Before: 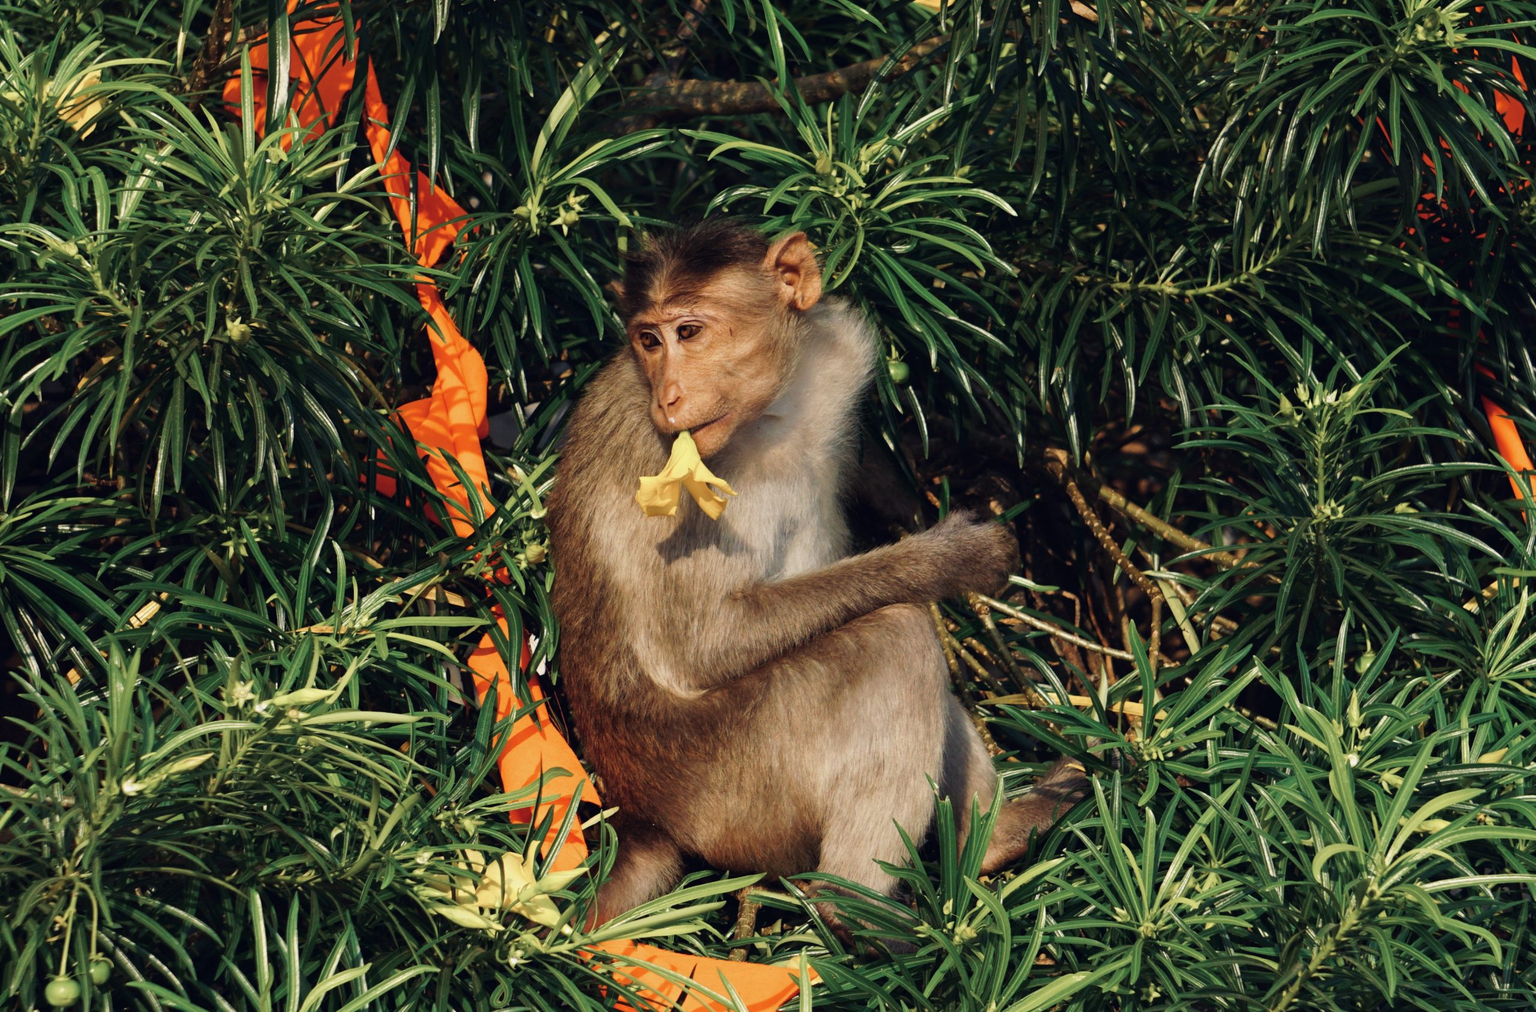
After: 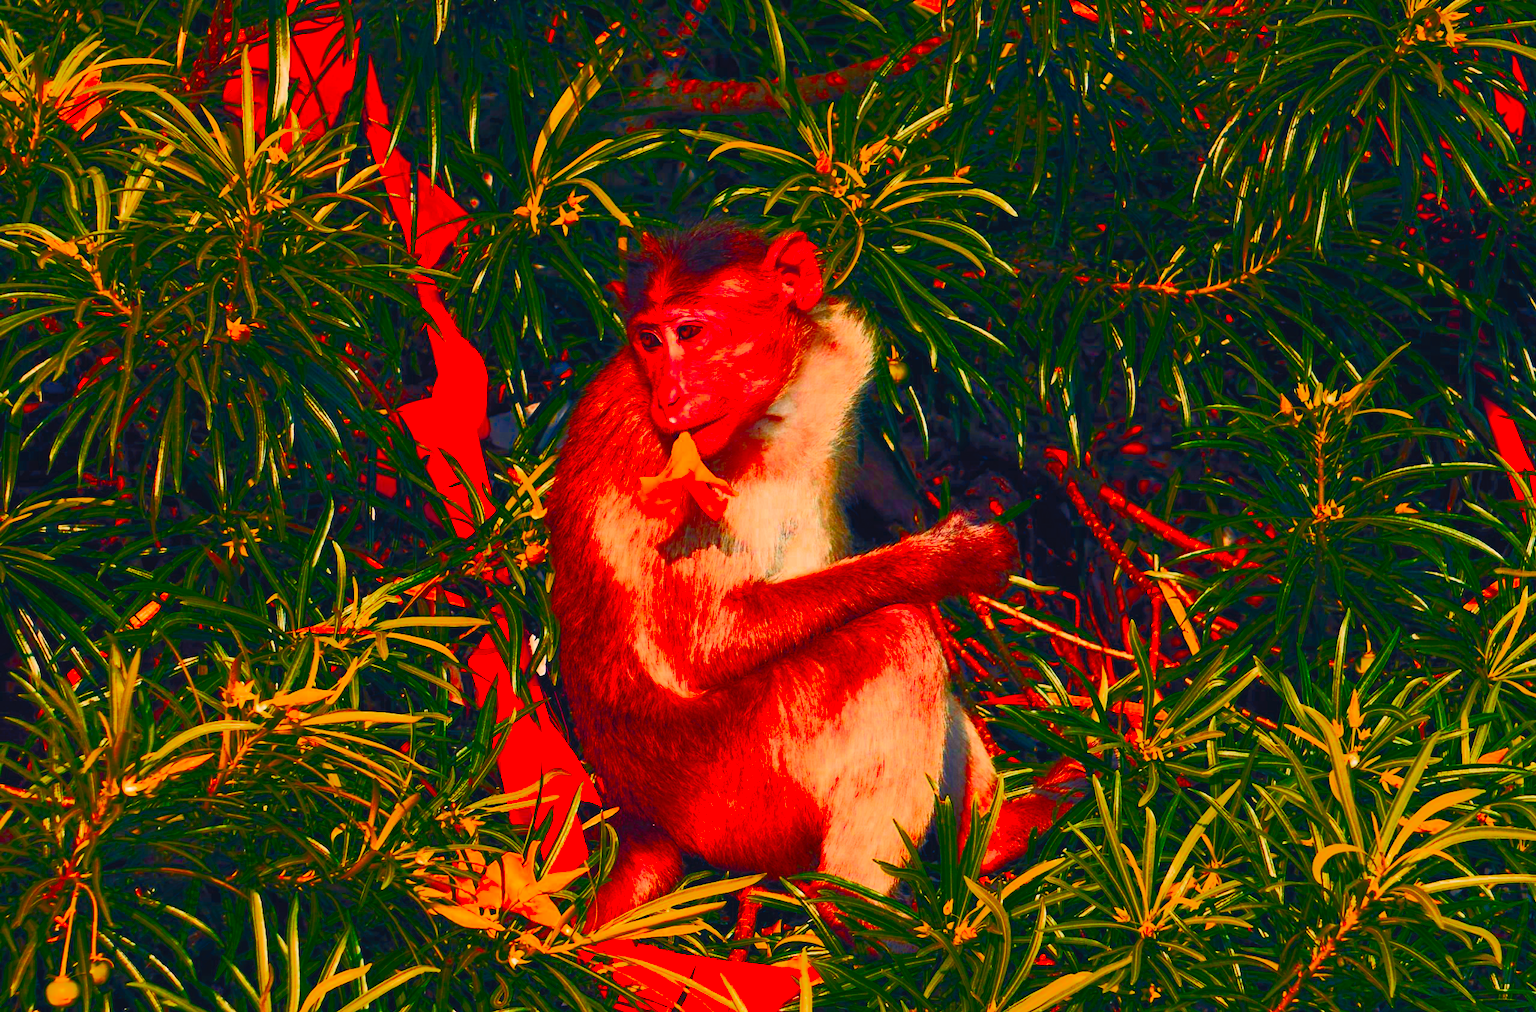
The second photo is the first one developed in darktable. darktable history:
contrast brightness saturation: contrast 0.993, brightness 0.999, saturation 0.99
color zones: curves: ch0 [(0.473, 0.374) (0.742, 0.784)]; ch1 [(0.354, 0.737) (0.742, 0.705)]; ch2 [(0.318, 0.421) (0.758, 0.532)]
color balance rgb: highlights gain › chroma 1.048%, highlights gain › hue 60.08°, linear chroma grading › global chroma 14.613%, perceptual saturation grading › global saturation 0.793%, perceptual saturation grading › highlights -17.696%, perceptual saturation grading › mid-tones 33.4%, perceptual saturation grading › shadows 50.386%, global vibrance 16.732%, saturation formula JzAzBz (2021)
